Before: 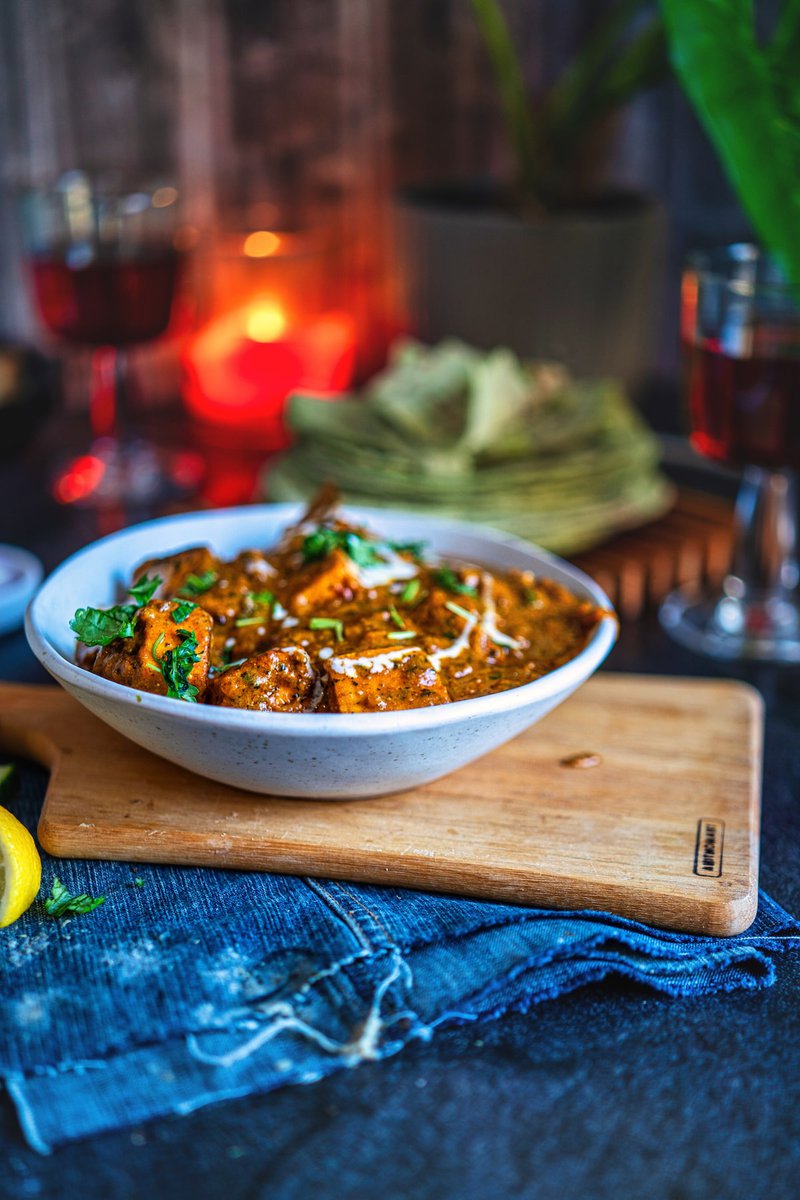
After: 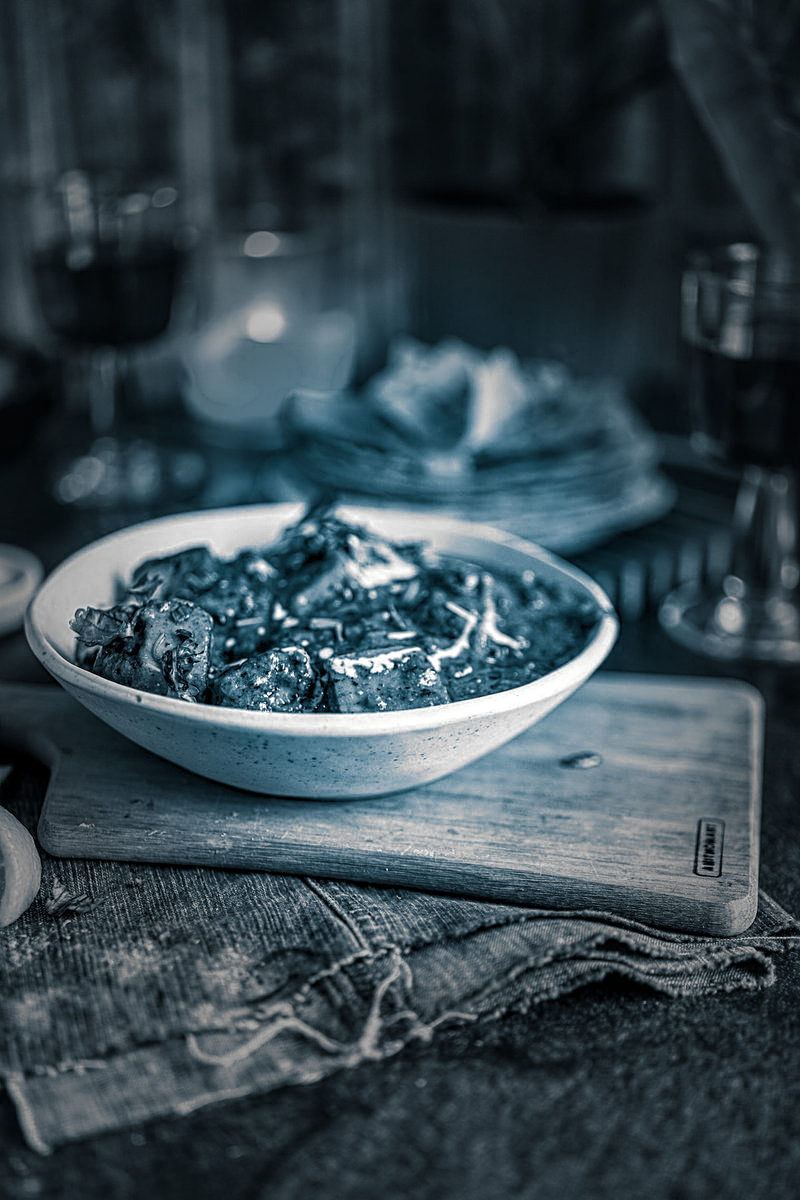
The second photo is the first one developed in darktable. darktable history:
vignetting: fall-off start 31.28%, fall-off radius 34.64%, brightness -0.575
white balance: red 1.004, blue 1.024
split-toning: shadows › hue 212.4°, balance -70
color calibration: output gray [0.18, 0.41, 0.41, 0], gray › normalize channels true, illuminant same as pipeline (D50), adaptation XYZ, x 0.346, y 0.359, gamut compression 0
sharpen: on, module defaults
color balance: output saturation 110%
local contrast: highlights 99%, shadows 86%, detail 160%, midtone range 0.2
